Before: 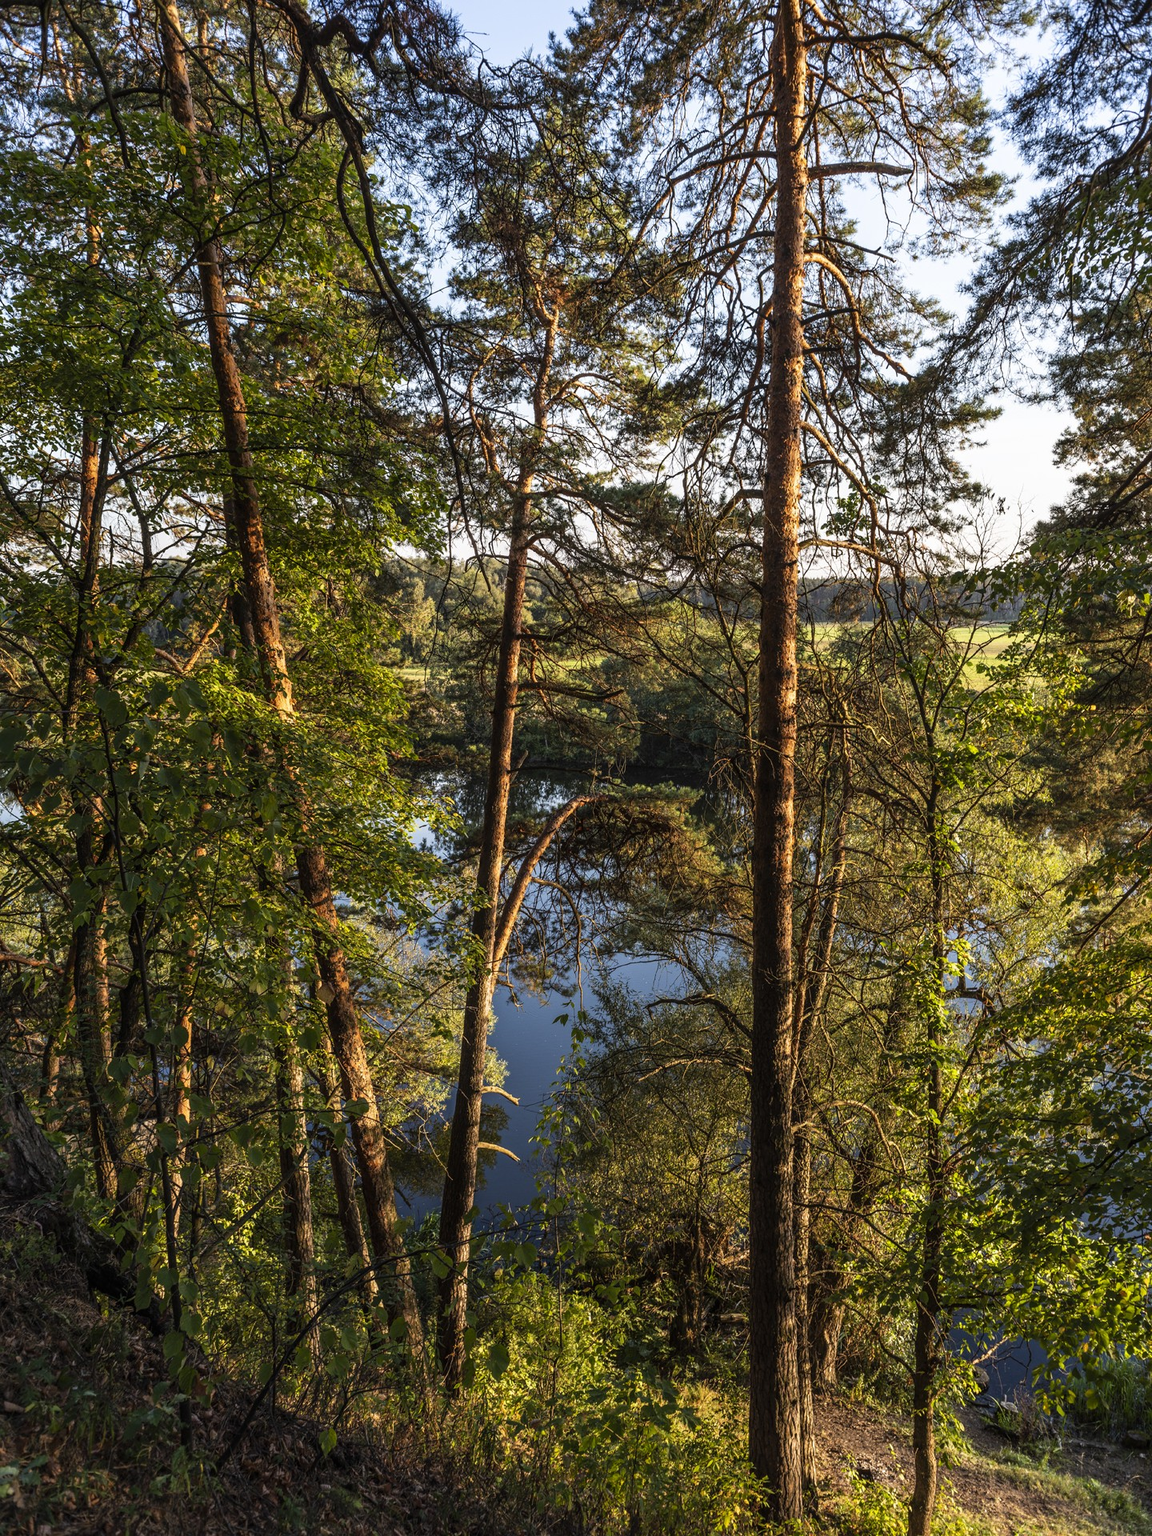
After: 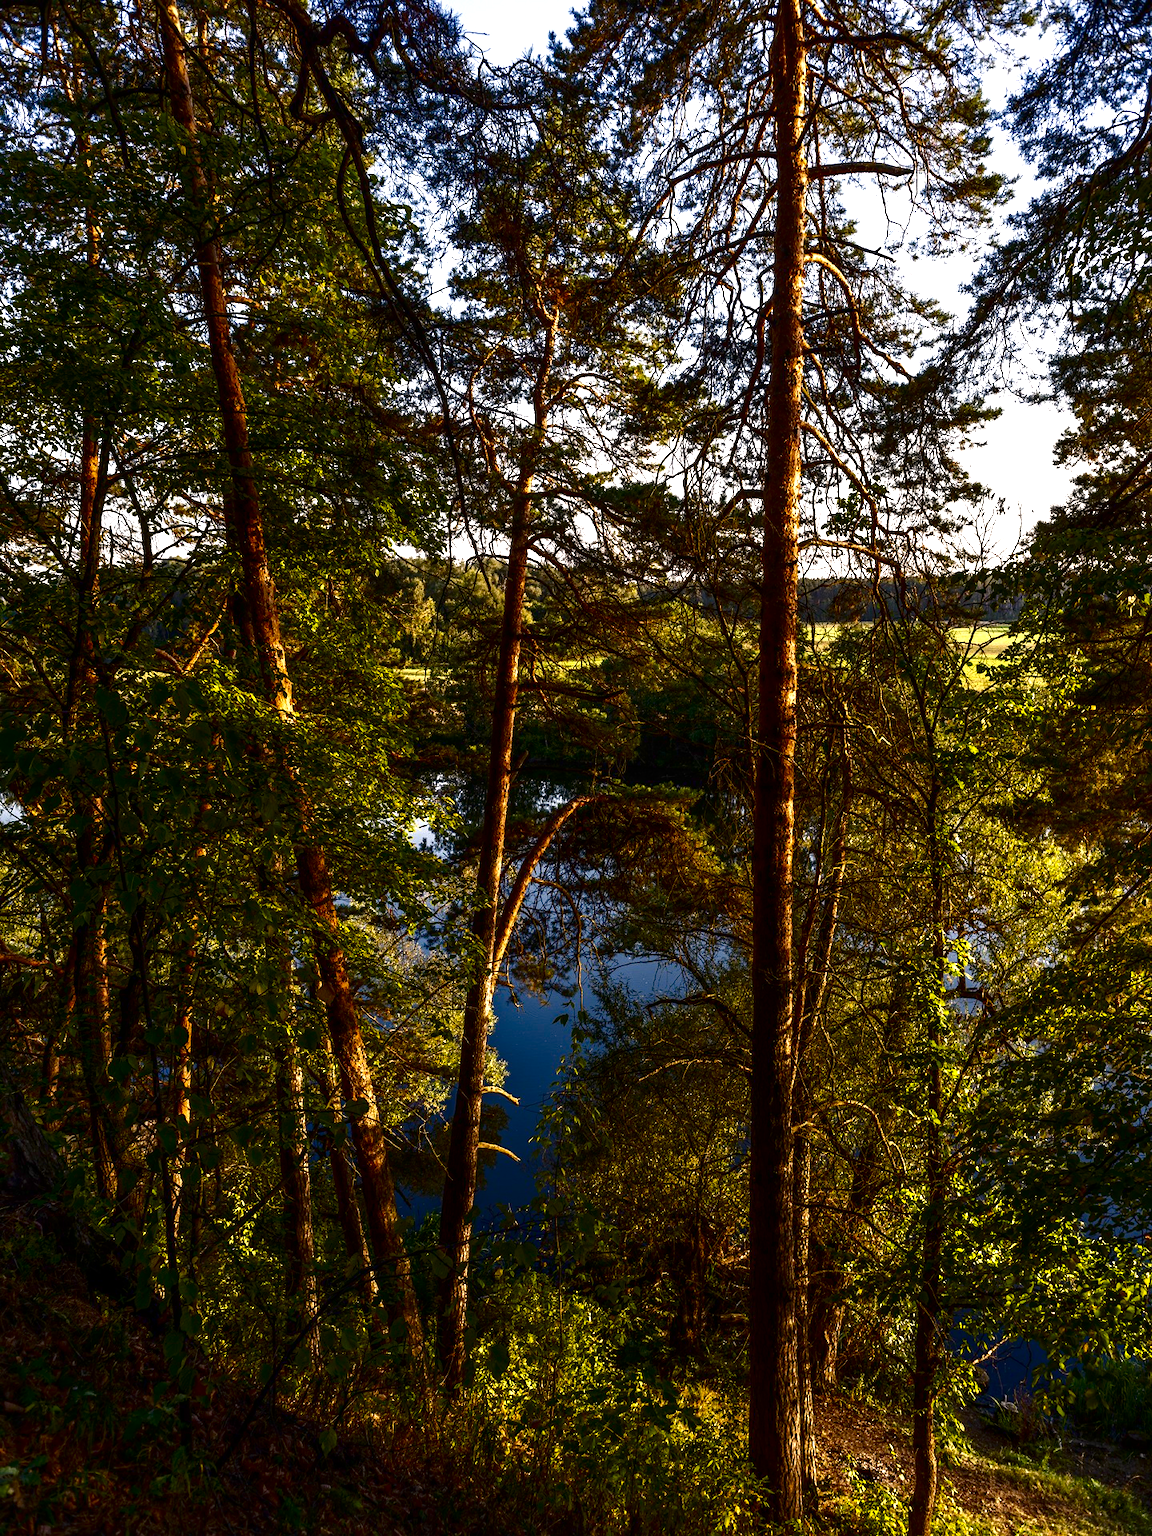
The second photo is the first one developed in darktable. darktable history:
contrast brightness saturation: brightness -0.524
color balance rgb: highlights gain › chroma 1.352%, highlights gain › hue 56.96°, perceptual saturation grading › global saturation 40.447%, perceptual saturation grading › highlights -25.27%, perceptual saturation grading › mid-tones 34.266%, perceptual saturation grading › shadows 35.813%
exposure: black level correction 0, exposure 0.499 EV, compensate exposure bias true, compensate highlight preservation false
